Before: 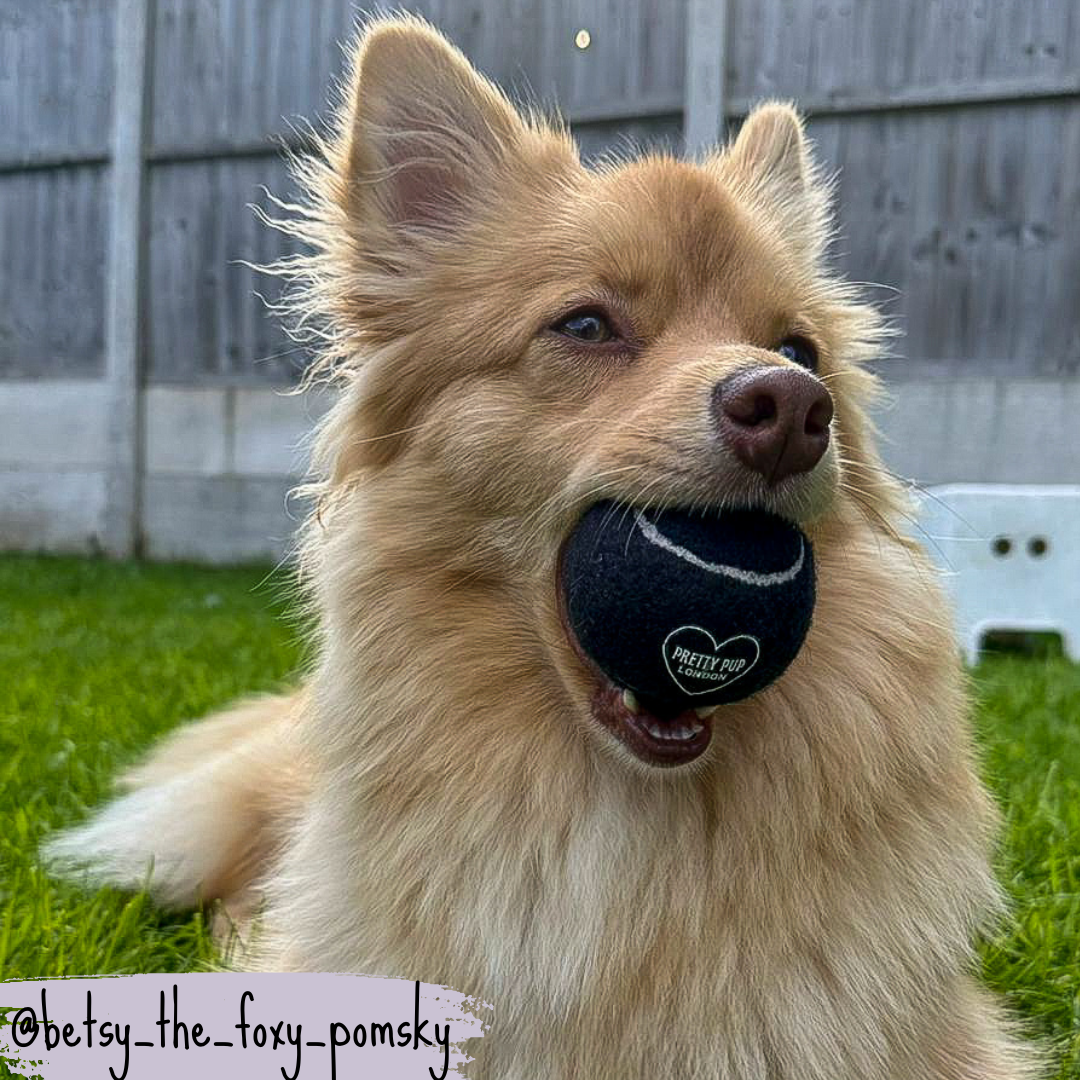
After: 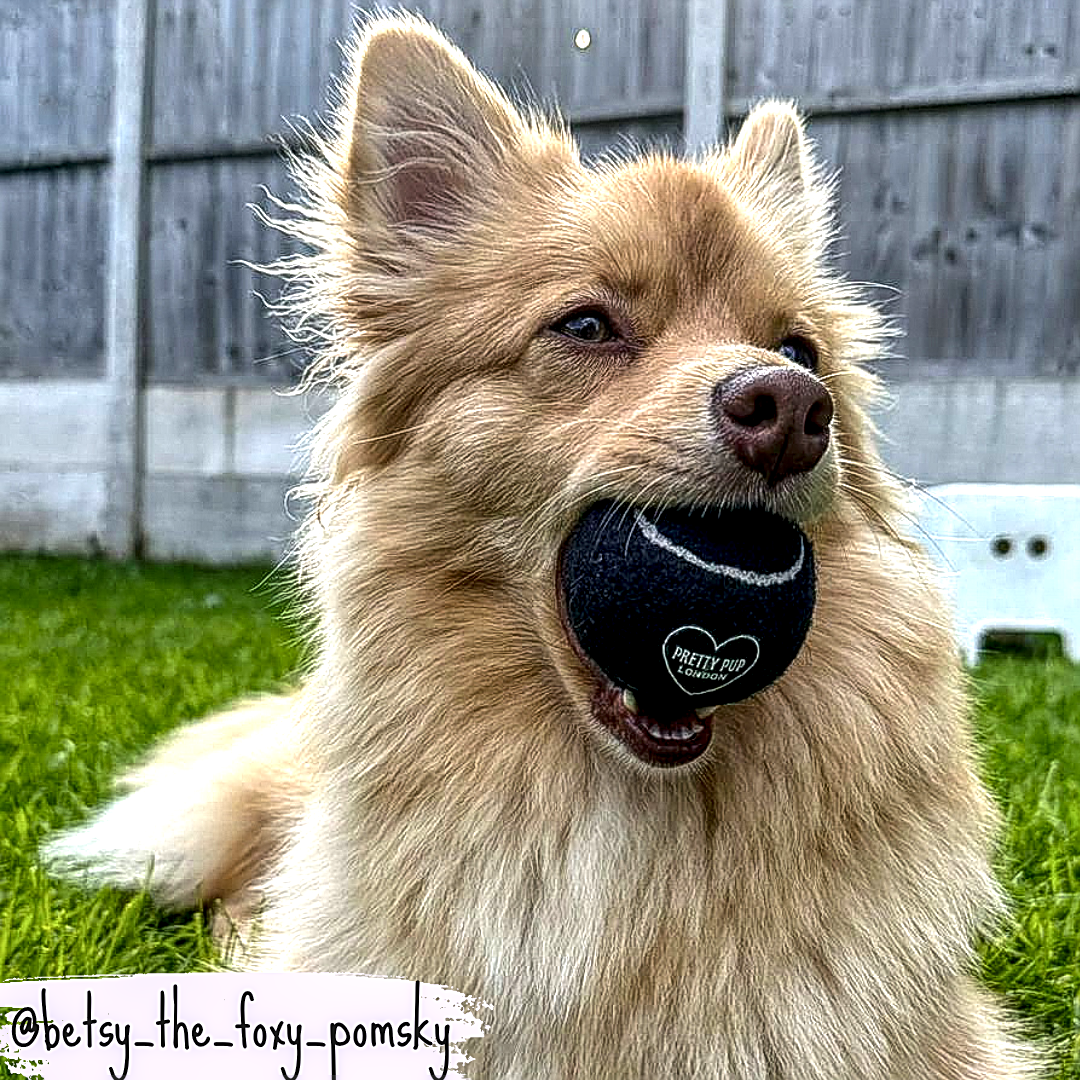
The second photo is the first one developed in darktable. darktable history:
exposure: exposure 0.512 EV, compensate exposure bias true, compensate highlight preservation false
sharpen: on, module defaults
local contrast: detail 160%
